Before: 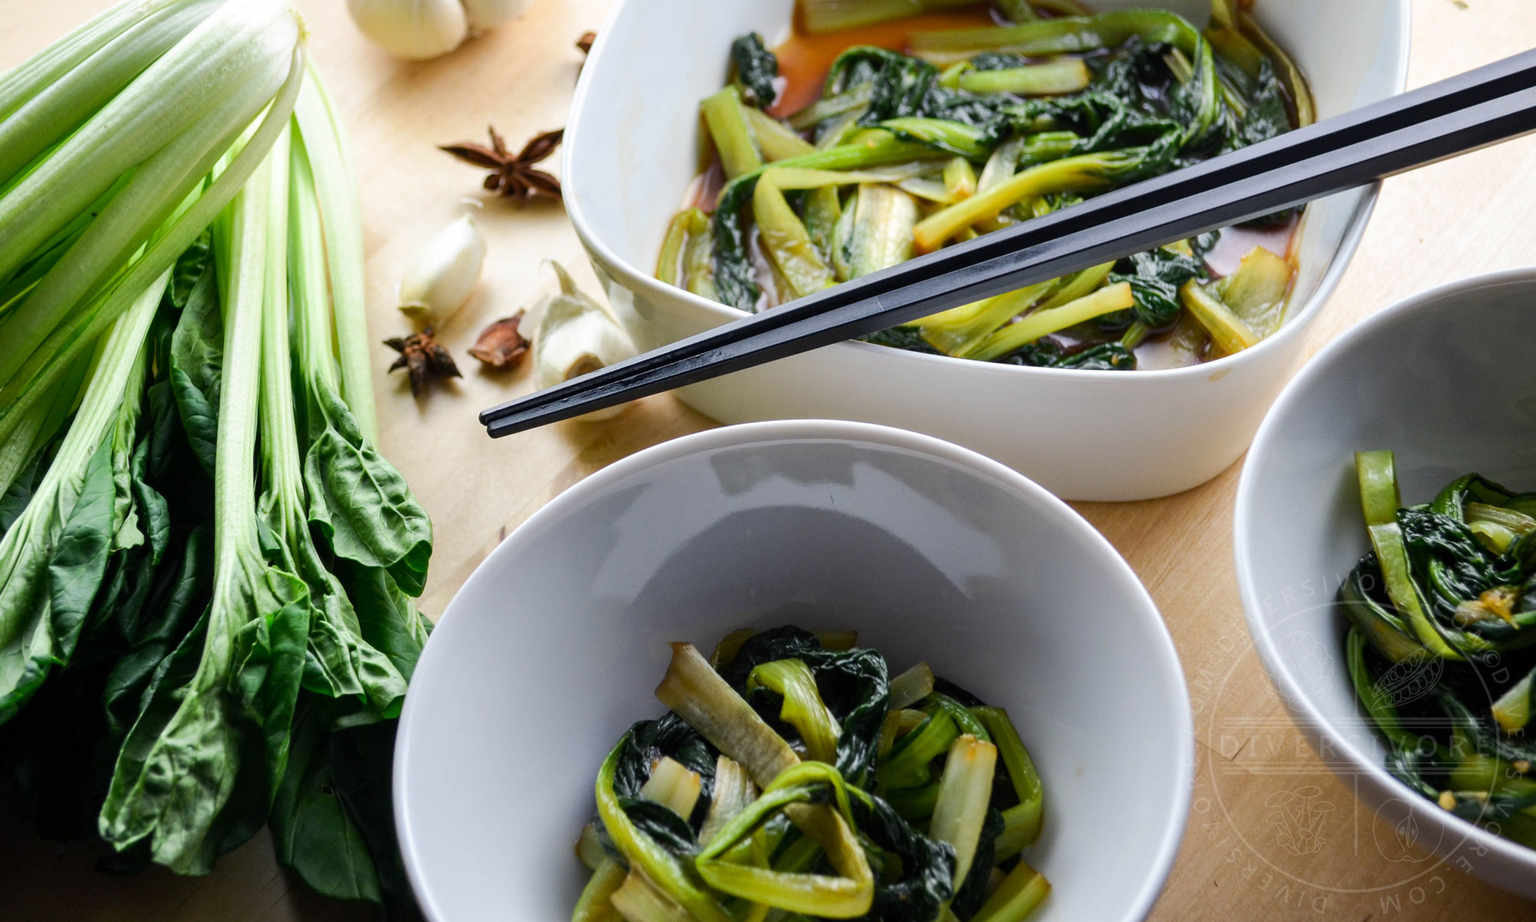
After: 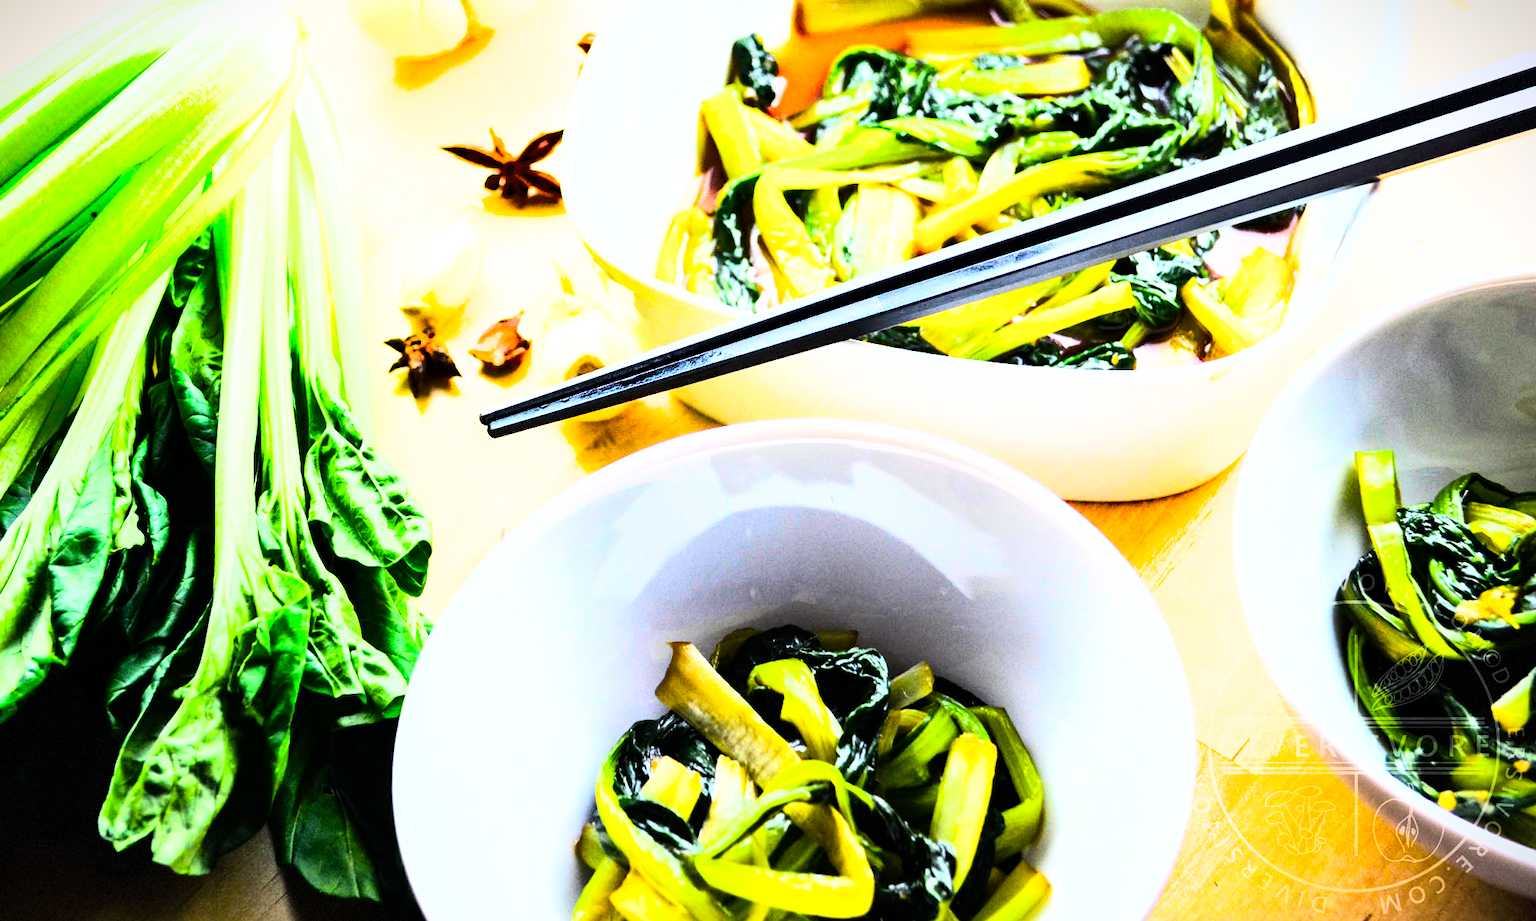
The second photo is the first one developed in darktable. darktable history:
rgb curve: curves: ch0 [(0, 0) (0.21, 0.15) (0.24, 0.21) (0.5, 0.75) (0.75, 0.96) (0.89, 0.99) (1, 1)]; ch1 [(0, 0.02) (0.21, 0.13) (0.25, 0.2) (0.5, 0.67) (0.75, 0.9) (0.89, 0.97) (1, 1)]; ch2 [(0, 0.02) (0.21, 0.13) (0.25, 0.2) (0.5, 0.67) (0.75, 0.9) (0.89, 0.97) (1, 1)], compensate middle gray true
color balance rgb: linear chroma grading › global chroma 50%, perceptual saturation grading › global saturation 2.34%, global vibrance 6.64%, contrast 12.71%, saturation formula JzAzBz (2021)
vignetting: fall-off start 100%, brightness -0.406, saturation -0.3, width/height ratio 1.324, dithering 8-bit output, unbound false
shadows and highlights: low approximation 0.01, soften with gaussian
exposure: exposure 1.25 EV, compensate exposure bias true, compensate highlight preservation false
